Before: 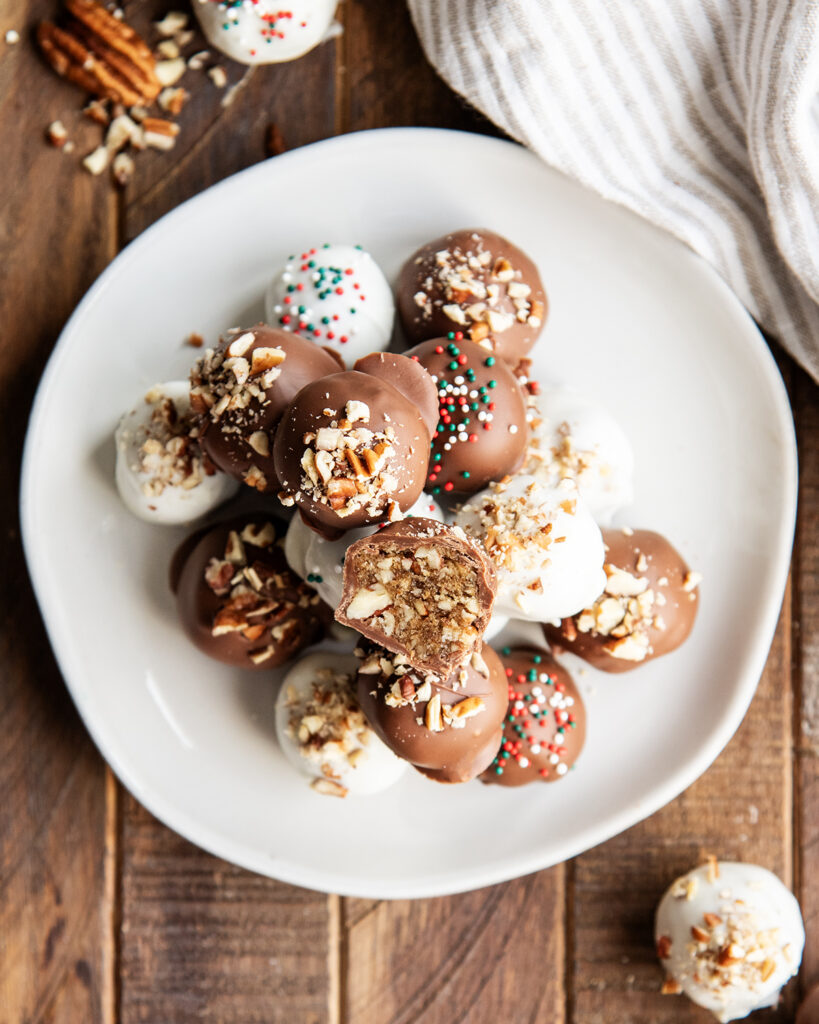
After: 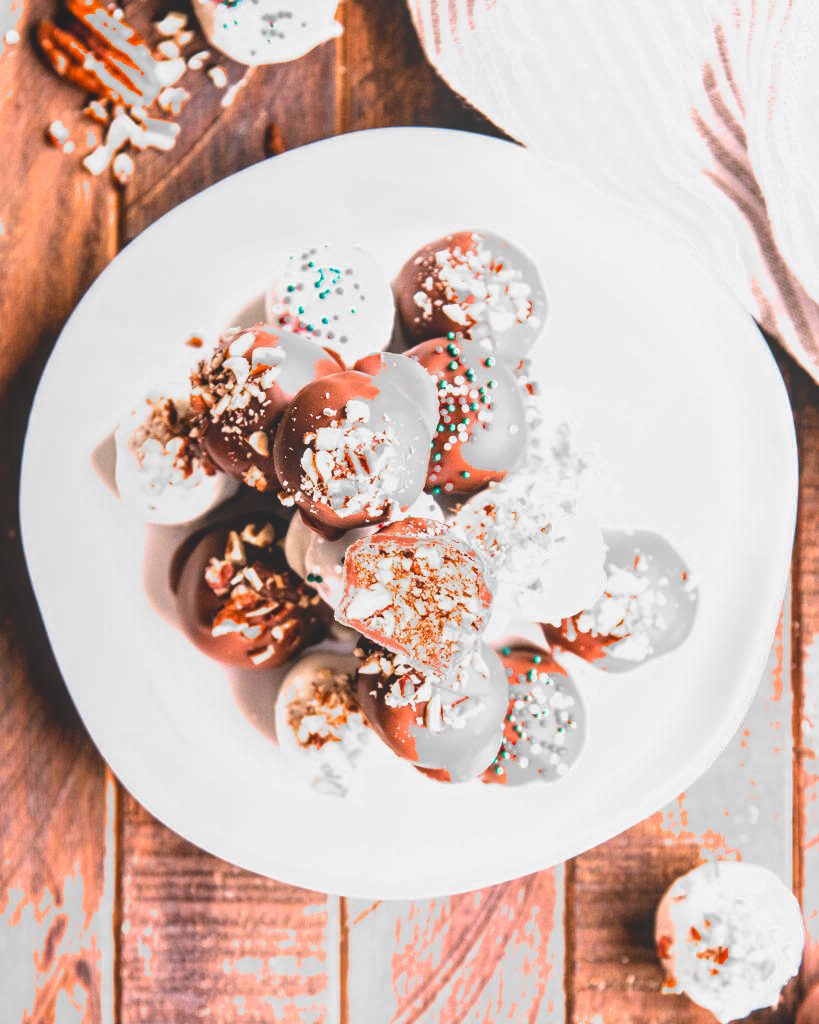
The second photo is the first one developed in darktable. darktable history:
tone equalizer: -8 EV -0.417 EV, -7 EV -0.389 EV, -6 EV -0.333 EV, -5 EV -0.222 EV, -3 EV 0.222 EV, -2 EV 0.333 EV, -1 EV 0.389 EV, +0 EV 0.417 EV, edges refinement/feathering 500, mask exposure compensation -1.57 EV, preserve details no
exposure: black level correction 0, exposure 1.2 EV, compensate exposure bias true, compensate highlight preservation false
local contrast: highlights 48%, shadows 0%, detail 100%
filmic rgb: middle gray luminance 18.42%, black relative exposure -11.45 EV, white relative exposure 2.55 EV, threshold 6 EV, target black luminance 0%, hardness 8.41, latitude 99%, contrast 1.084, shadows ↔ highlights balance 0.505%, add noise in highlights 0, preserve chrominance max RGB, color science v3 (2019), use custom middle-gray values true, iterations of high-quality reconstruction 0, contrast in highlights soft, enable highlight reconstruction true
white balance: red 1.05, blue 1.072
